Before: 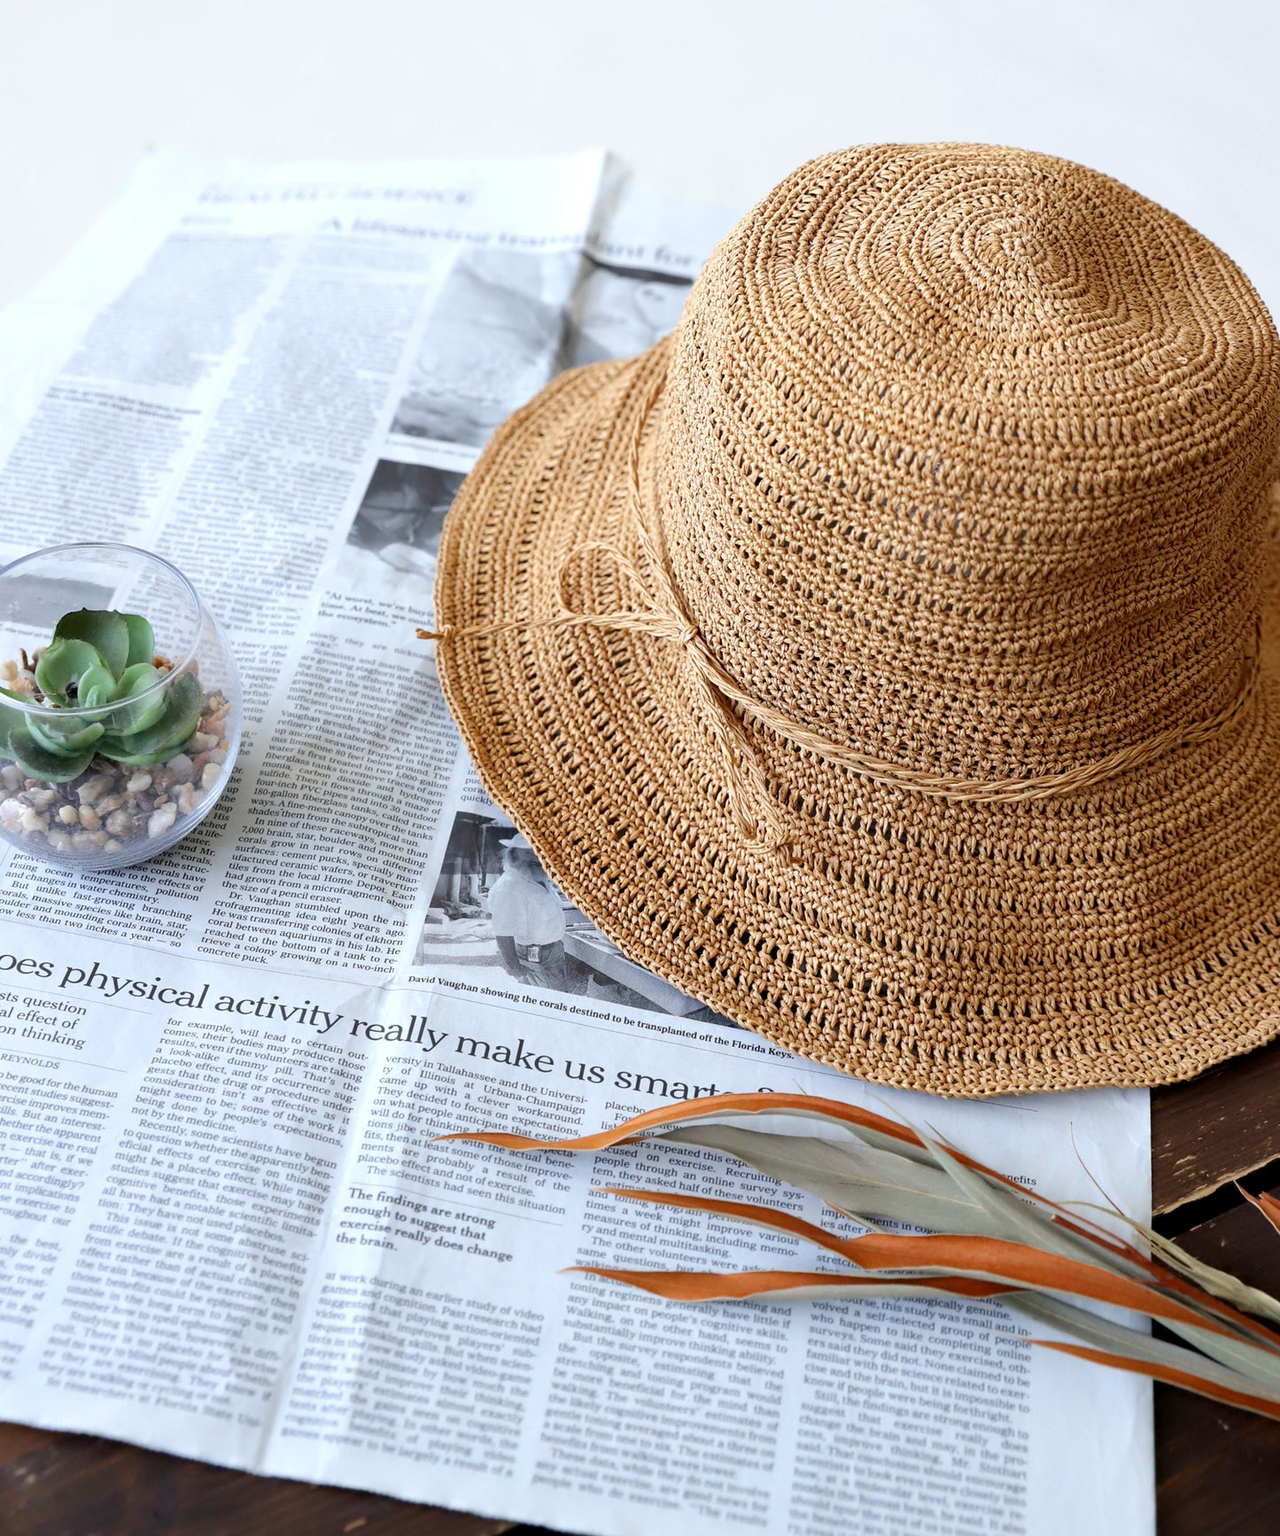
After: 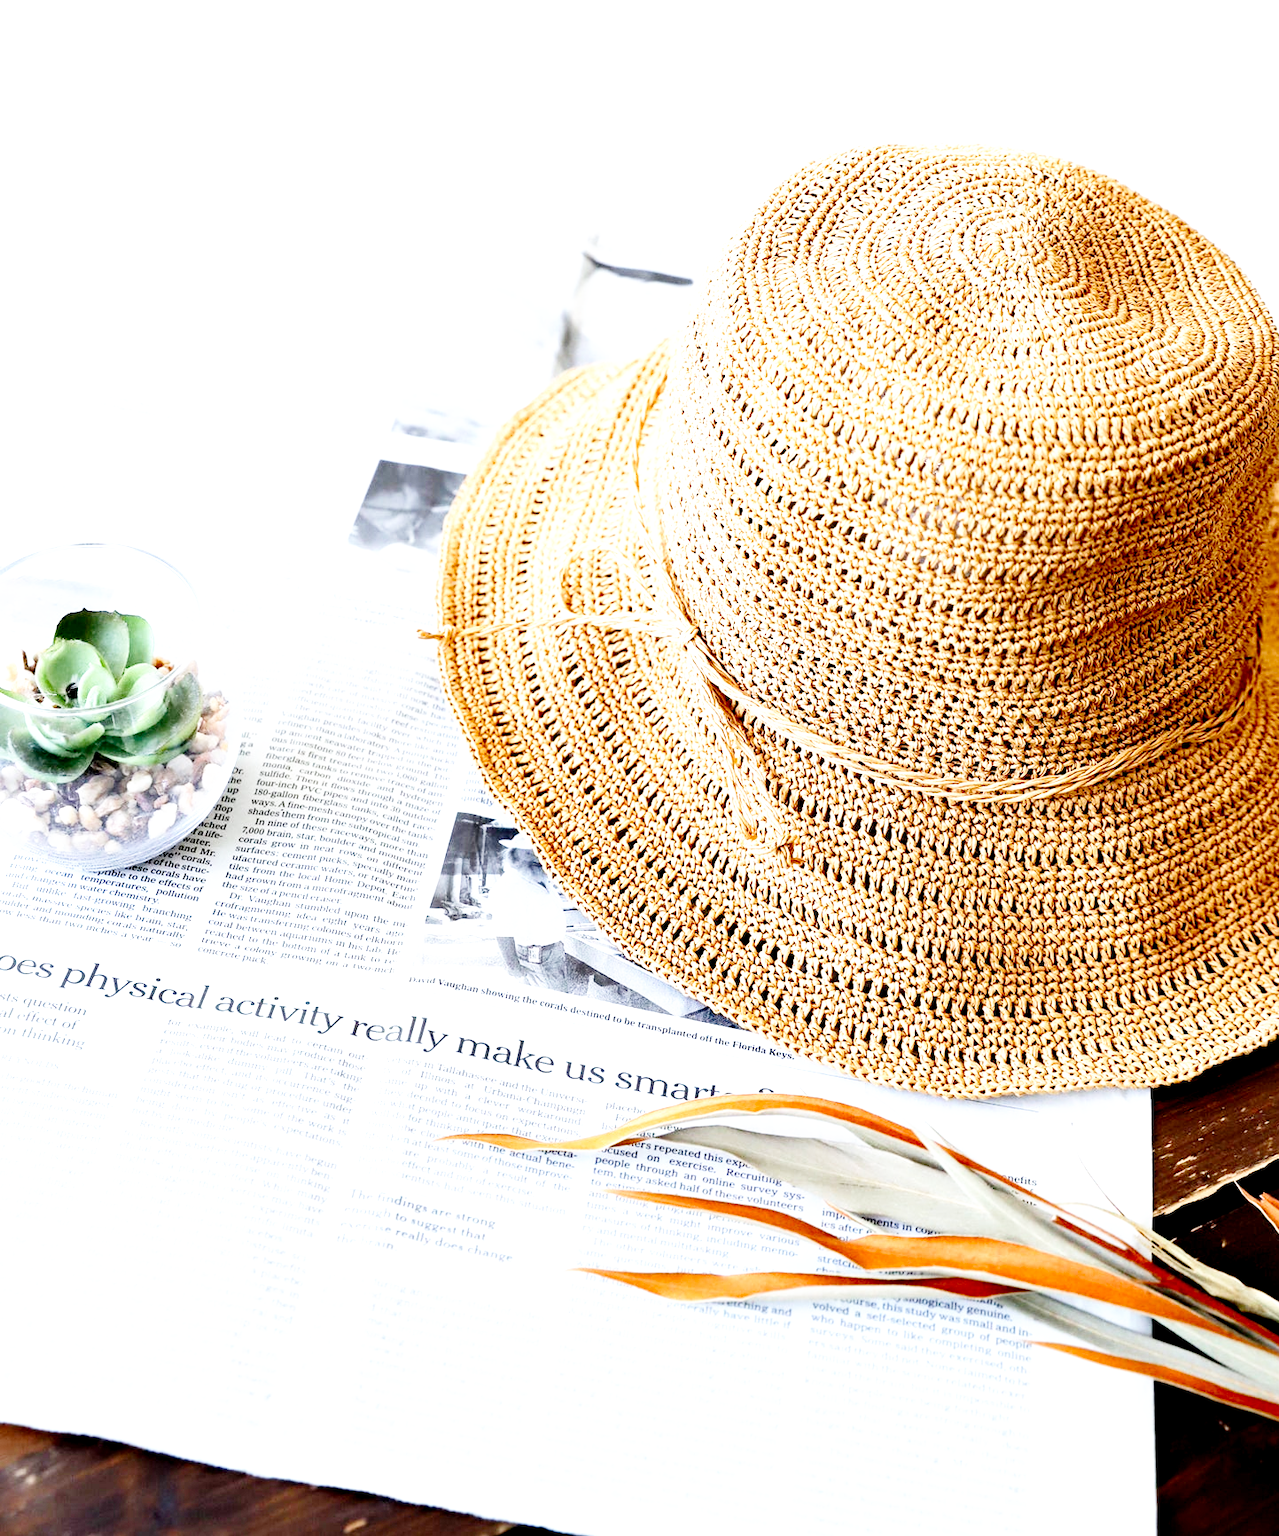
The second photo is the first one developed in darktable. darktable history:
tone equalizer: -8 EV -0.417 EV, -7 EV -0.389 EV, -6 EV -0.333 EV, -5 EV -0.222 EV, -3 EV 0.222 EV, -2 EV 0.333 EV, -1 EV 0.389 EV, +0 EV 0.417 EV, edges refinement/feathering 500, mask exposure compensation -1.57 EV, preserve details no
exposure: black level correction 0.012, exposure 0.7 EV, compensate exposure bias true, compensate highlight preservation false
base curve: curves: ch0 [(0, 0) (0.008, 0.007) (0.022, 0.029) (0.048, 0.089) (0.092, 0.197) (0.191, 0.399) (0.275, 0.534) (0.357, 0.65) (0.477, 0.78) (0.542, 0.833) (0.799, 0.973) (1, 1)], preserve colors none
